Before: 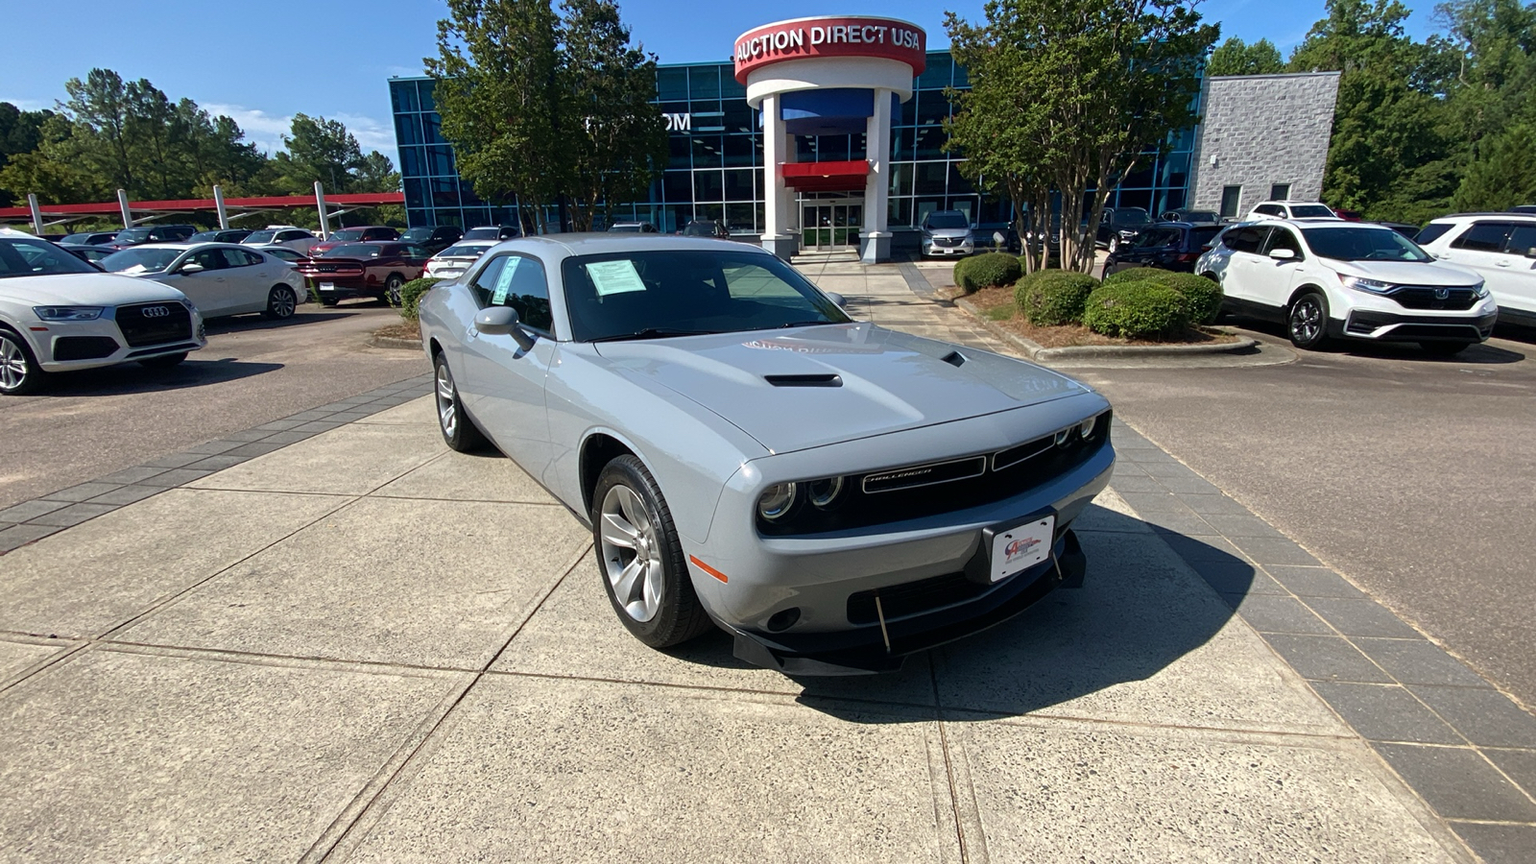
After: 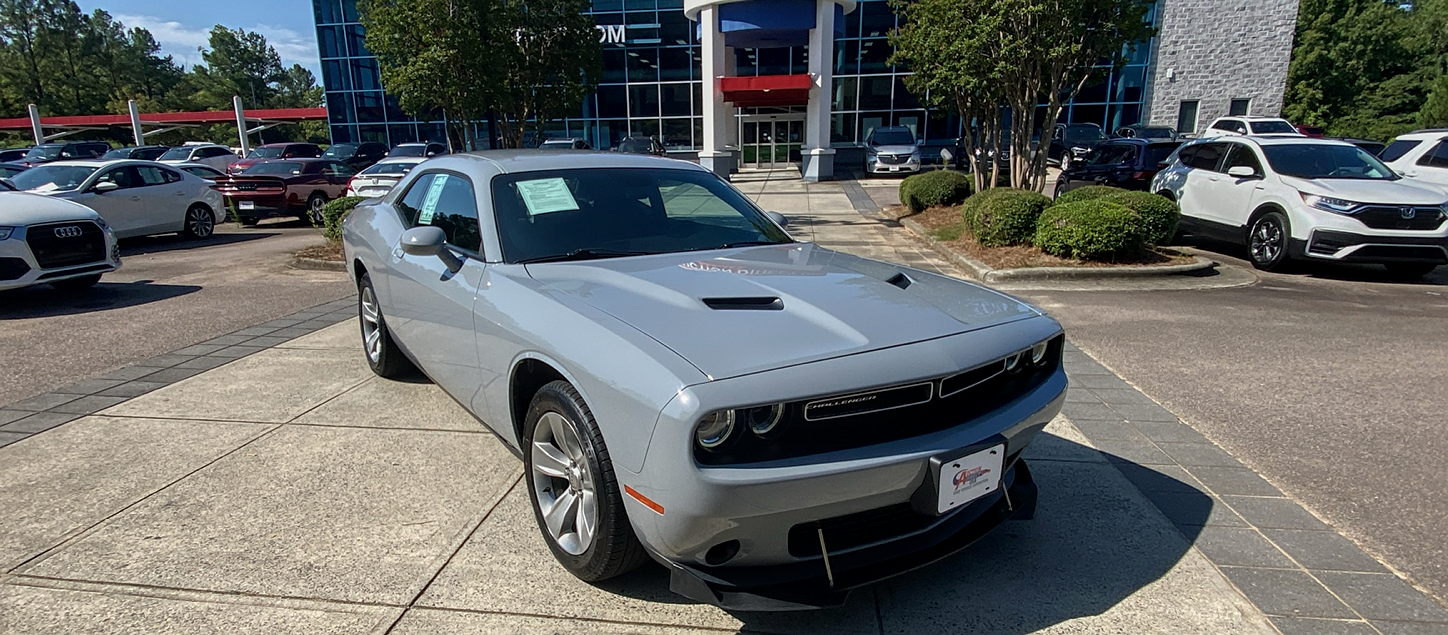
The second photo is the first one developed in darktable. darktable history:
exposure: exposure -0.213 EV, compensate highlight preservation false
crop: left 5.929%, top 10.403%, right 3.525%, bottom 18.949%
local contrast: on, module defaults
sharpen: radius 1.029
